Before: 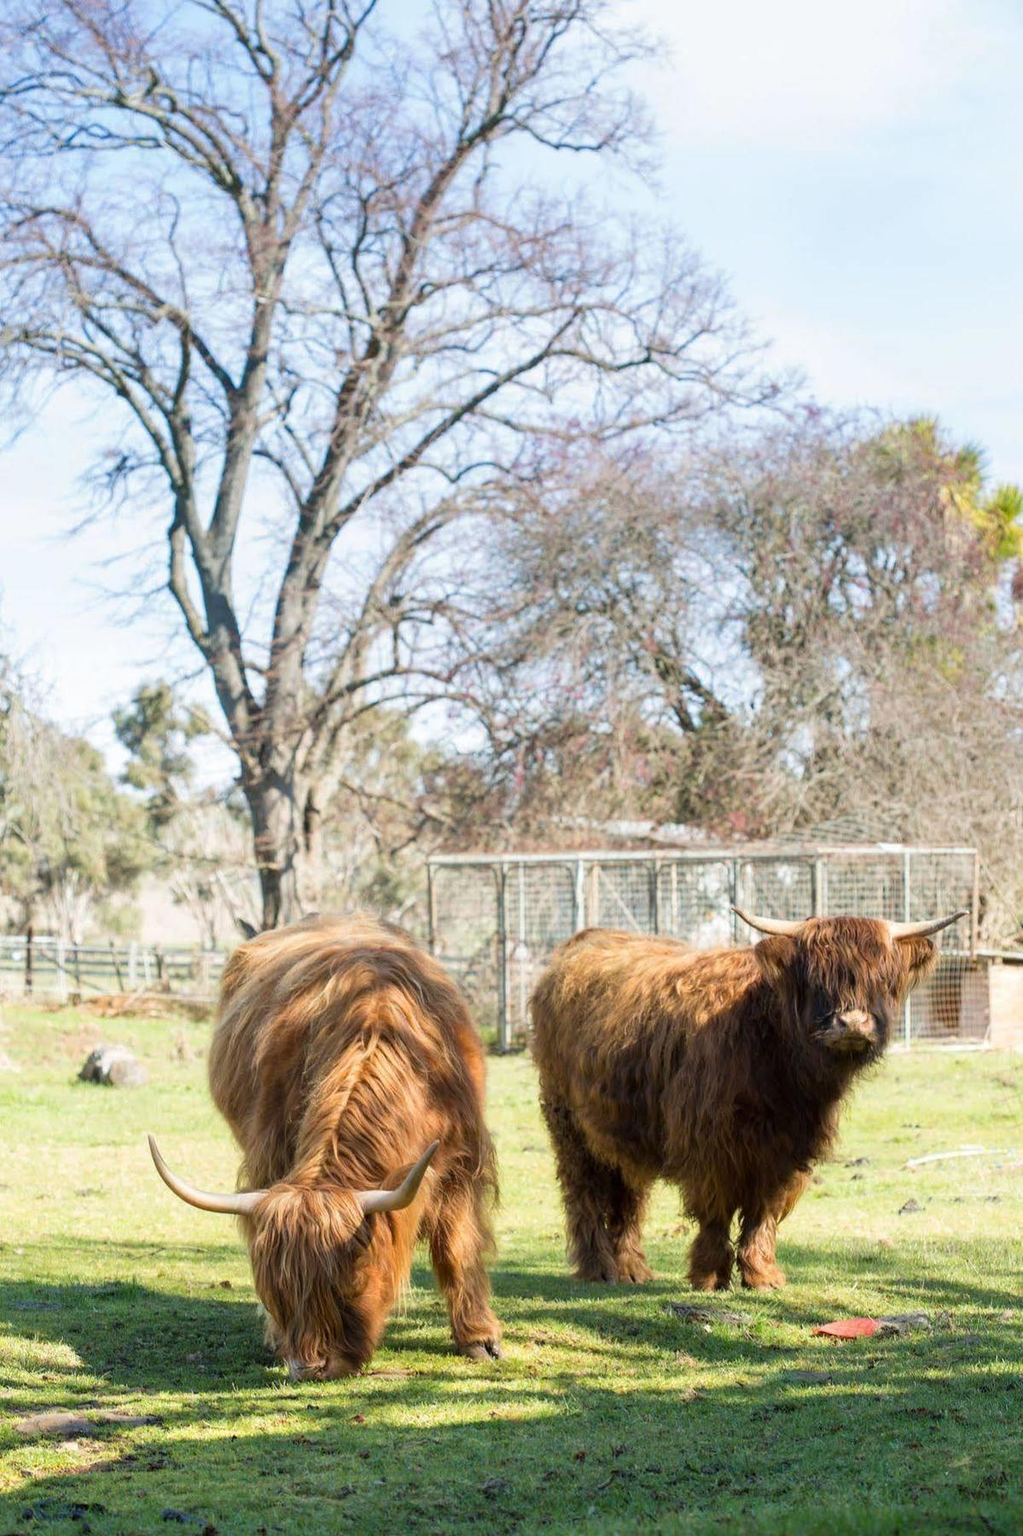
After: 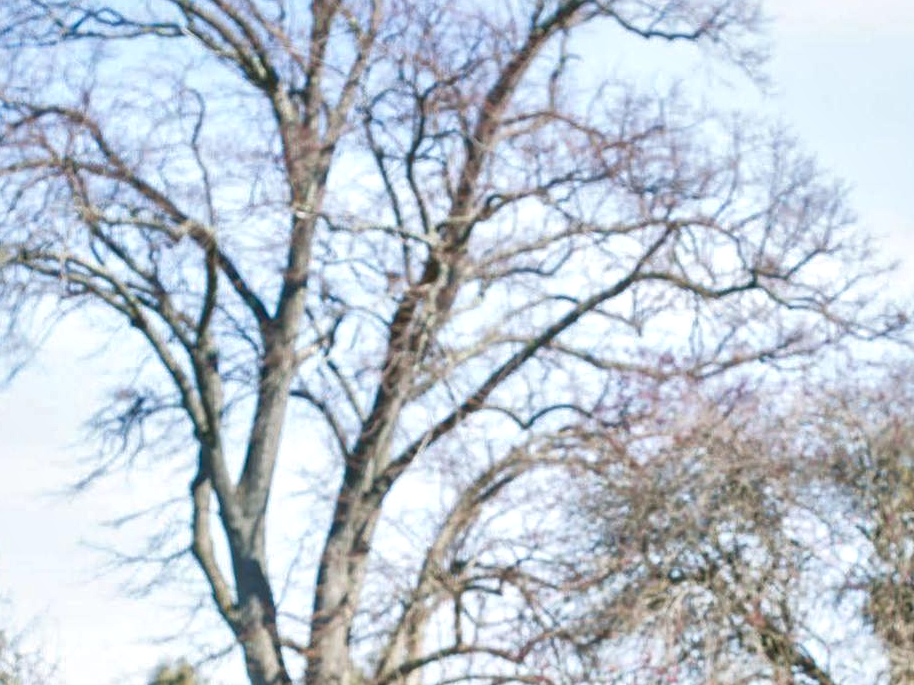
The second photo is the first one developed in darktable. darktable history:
local contrast: mode bilateral grid, contrast 20, coarseness 50, detail 171%, midtone range 0.2
crop: left 0.579%, top 7.627%, right 23.167%, bottom 54.275%
